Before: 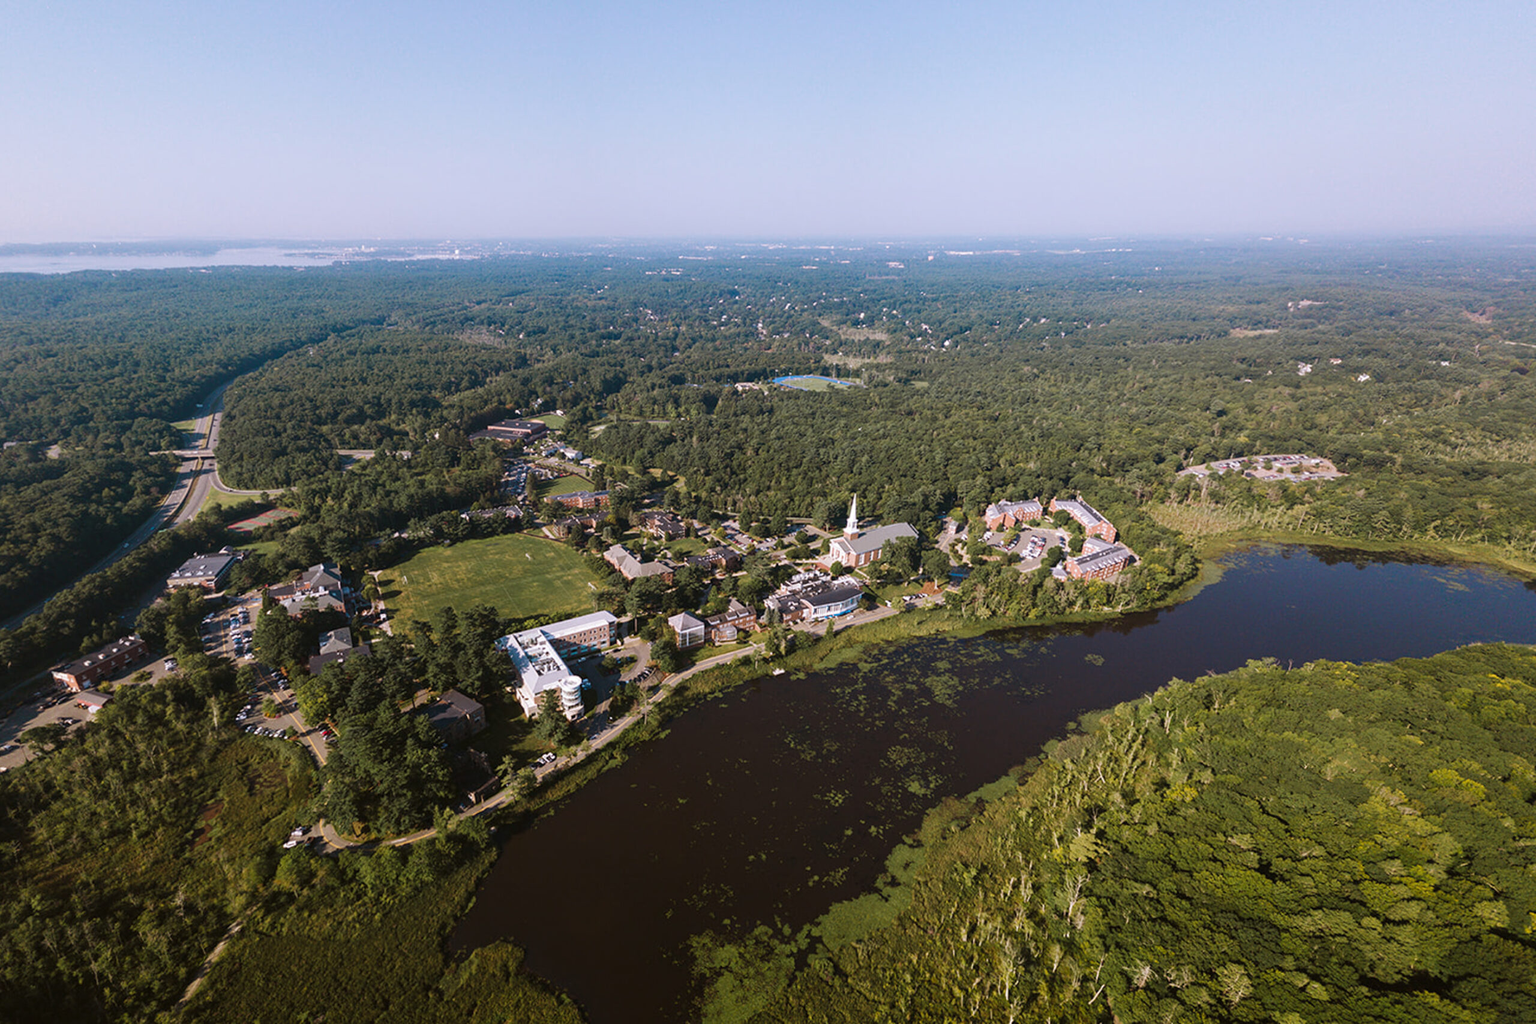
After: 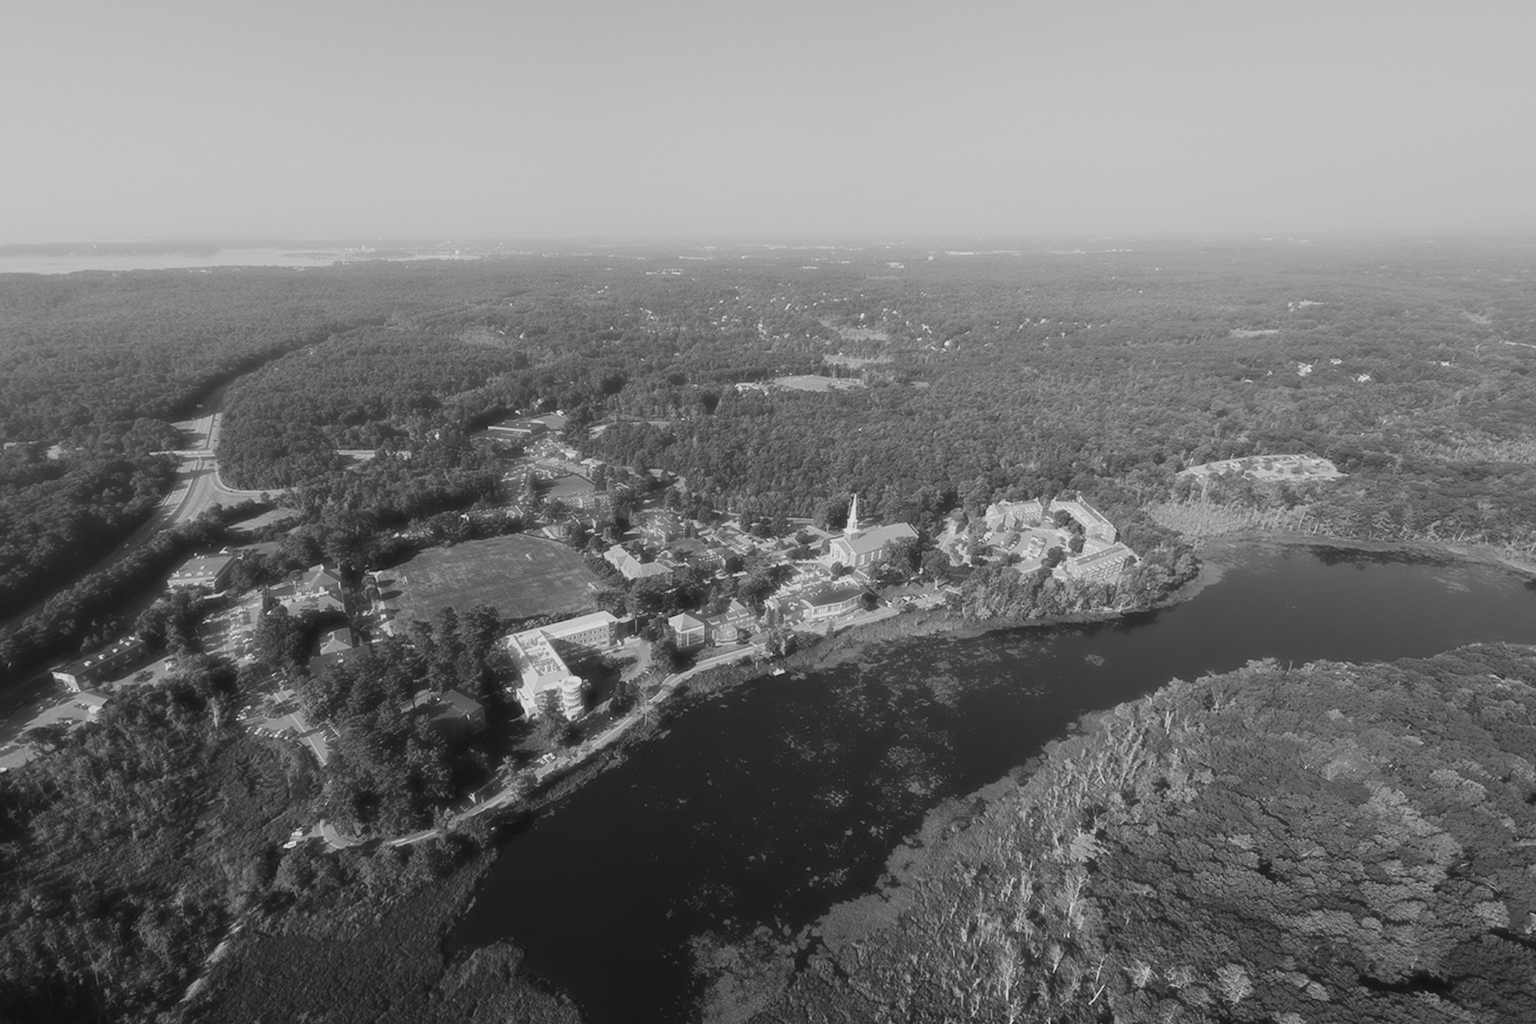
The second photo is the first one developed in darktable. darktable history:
tone equalizer: on, module defaults
monochrome: a -71.75, b 75.82
haze removal: strength -0.9, distance 0.225, compatibility mode true, adaptive false
